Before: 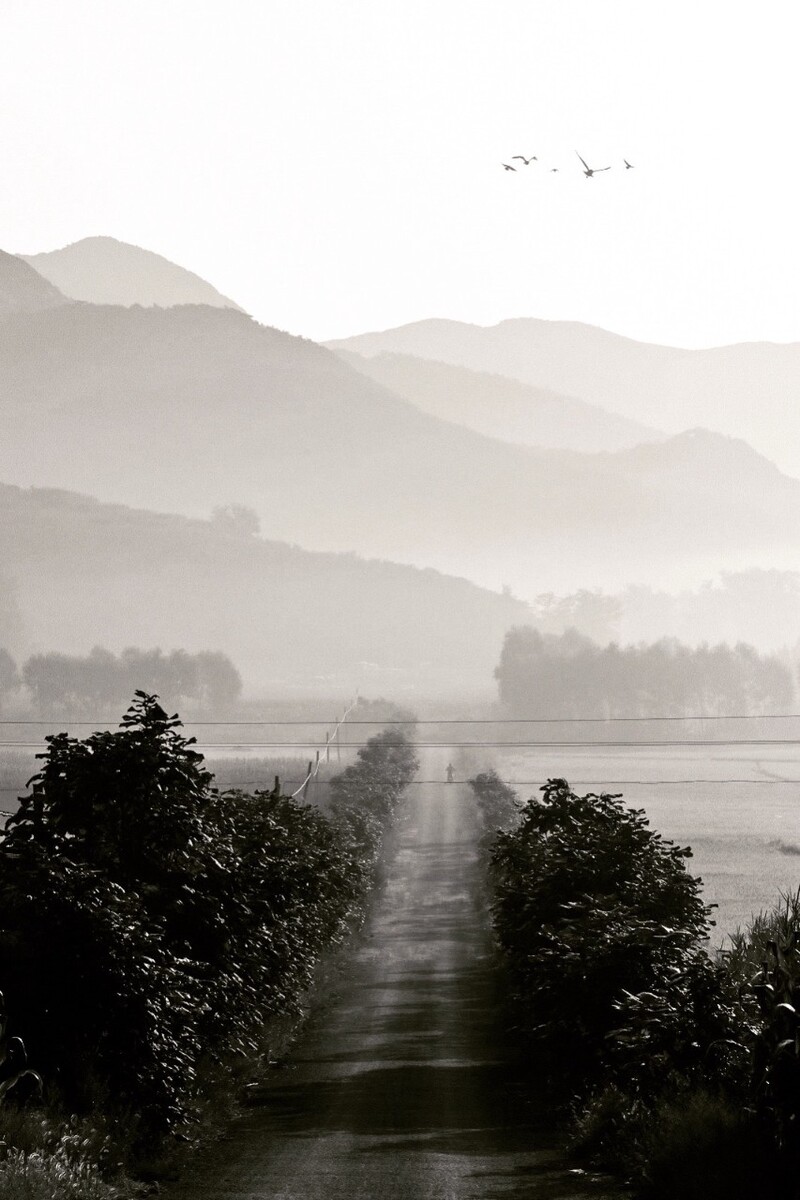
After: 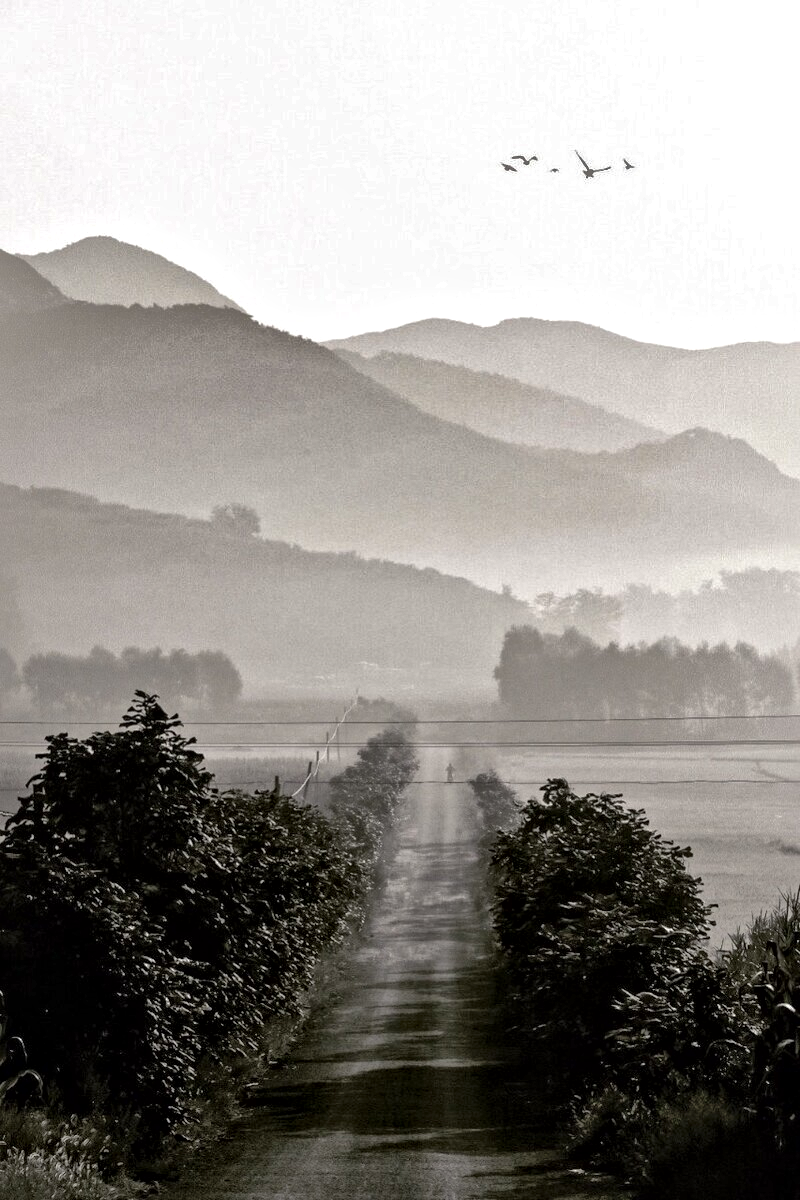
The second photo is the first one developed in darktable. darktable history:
local contrast: mode bilateral grid, contrast 20, coarseness 19, detail 163%, midtone range 0.2
shadows and highlights: shadows 40, highlights -60
